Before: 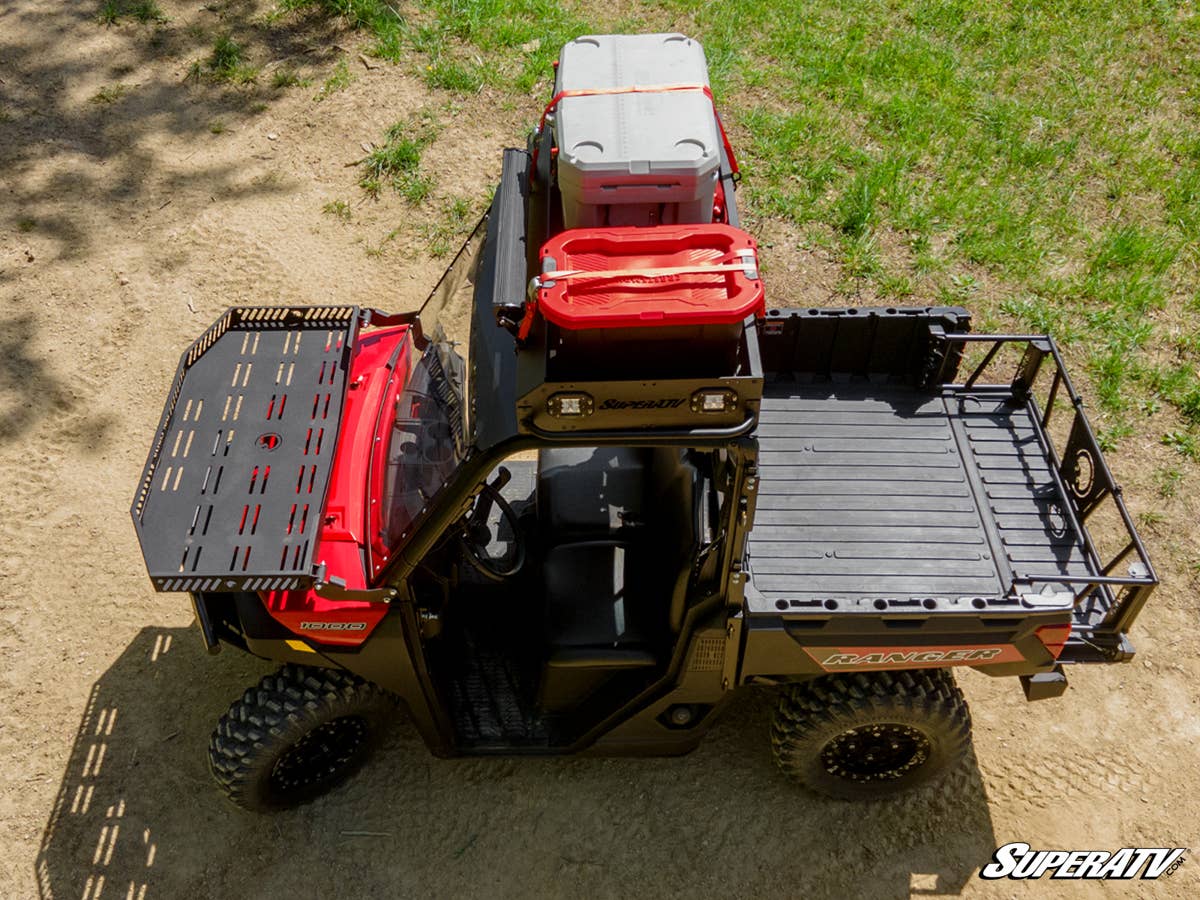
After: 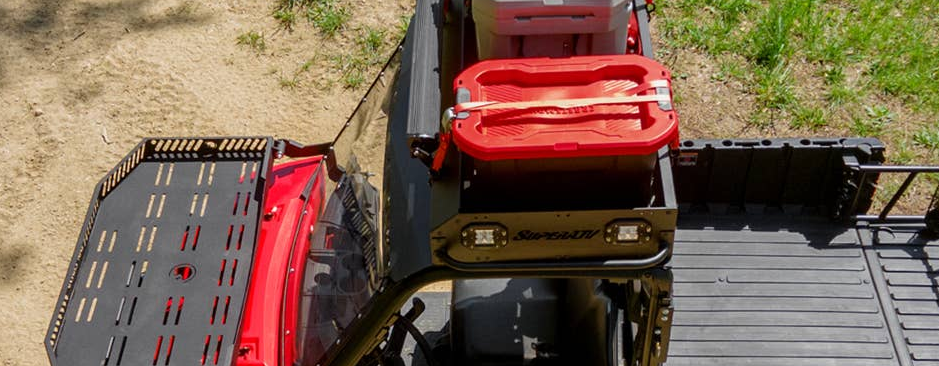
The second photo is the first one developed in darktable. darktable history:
crop: left 7.237%, top 18.806%, right 14.44%, bottom 40.418%
